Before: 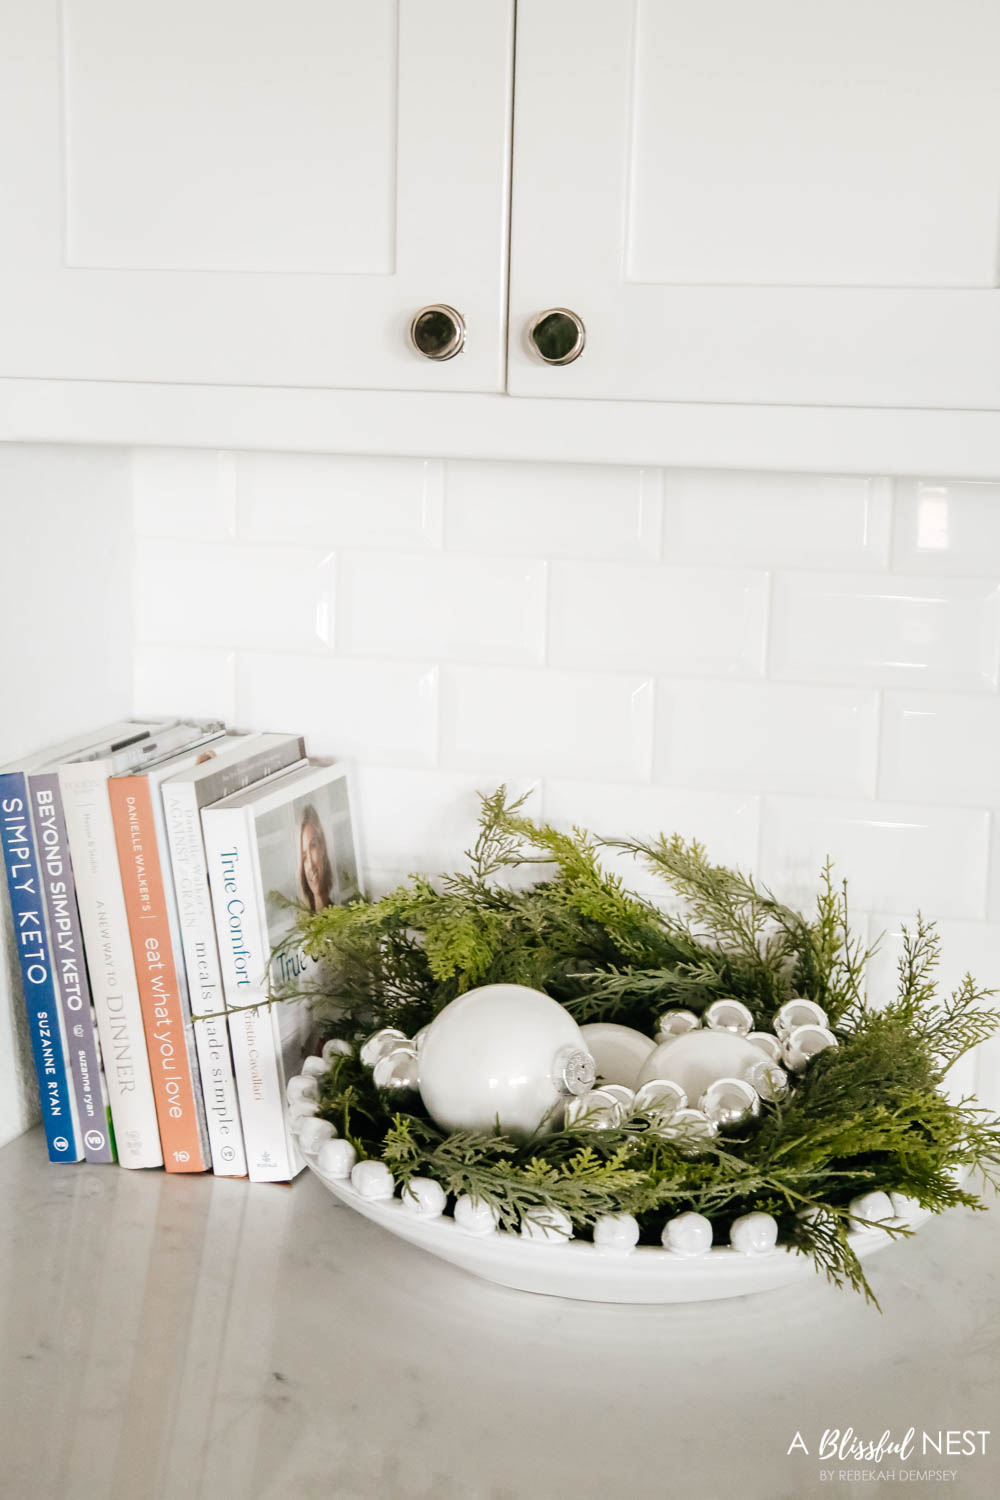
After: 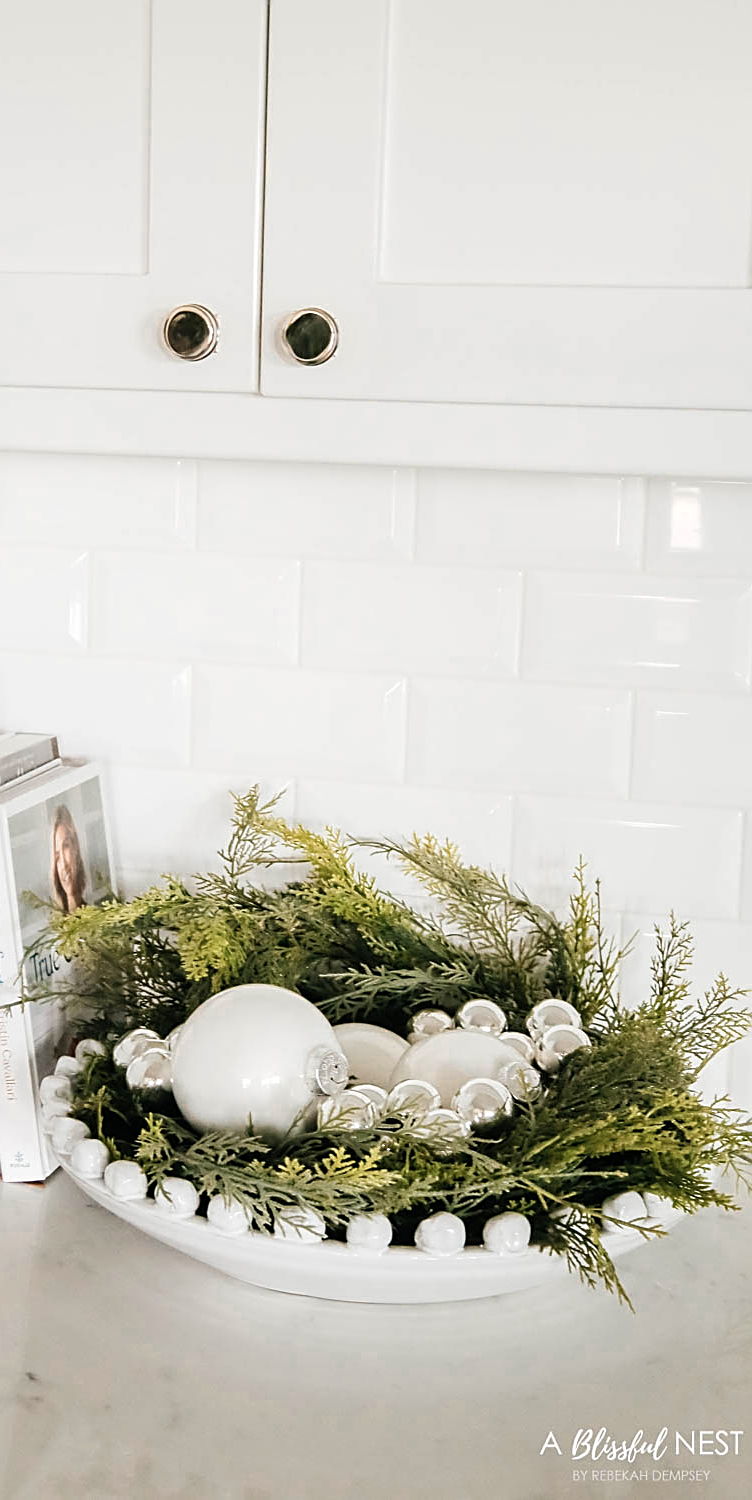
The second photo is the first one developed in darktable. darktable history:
color zones: curves: ch0 [(0.018, 0.548) (0.197, 0.654) (0.425, 0.447) (0.605, 0.658) (0.732, 0.579)]; ch1 [(0.105, 0.531) (0.224, 0.531) (0.386, 0.39) (0.618, 0.456) (0.732, 0.456) (0.956, 0.421)]; ch2 [(0.039, 0.583) (0.215, 0.465) (0.399, 0.544) (0.465, 0.548) (0.614, 0.447) (0.724, 0.43) (0.882, 0.623) (0.956, 0.632)], mix 24.72%
exposure: exposure -0.017 EV, compensate highlight preservation false
crop and rotate: left 24.762%
sharpen: amount 0.5
